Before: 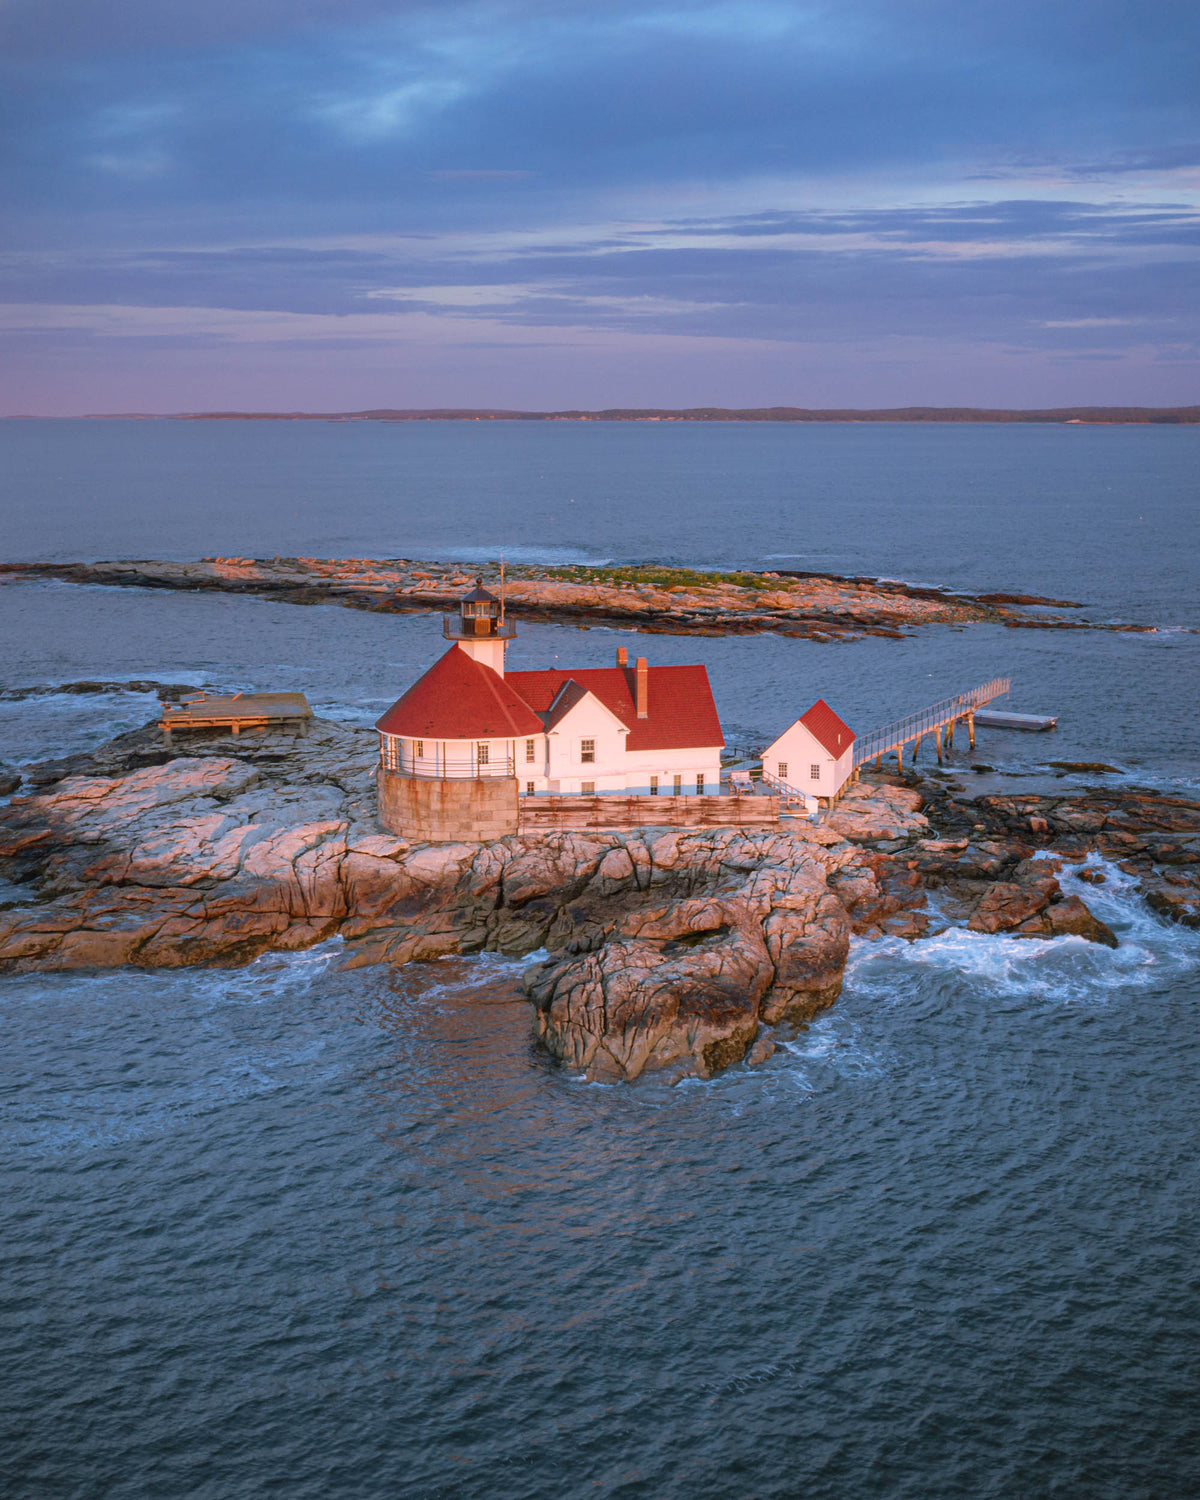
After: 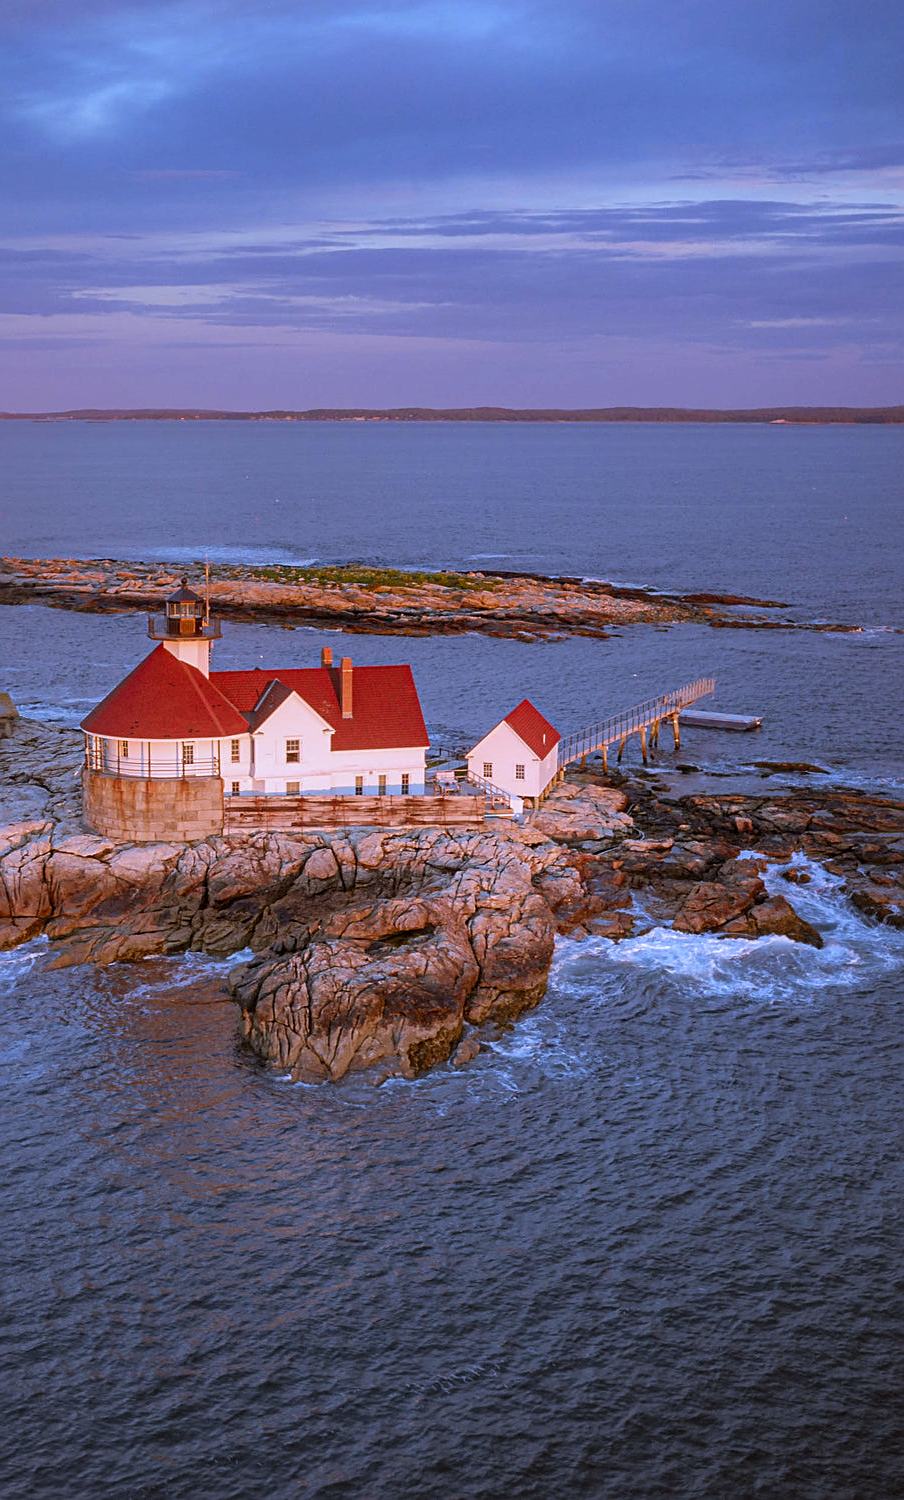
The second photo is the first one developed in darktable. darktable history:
rgb levels: mode RGB, independent channels, levels [[0, 0.5, 1], [0, 0.521, 1], [0, 0.536, 1]]
crop and rotate: left 24.6%
white balance: red 0.931, blue 1.11
sharpen: on, module defaults
